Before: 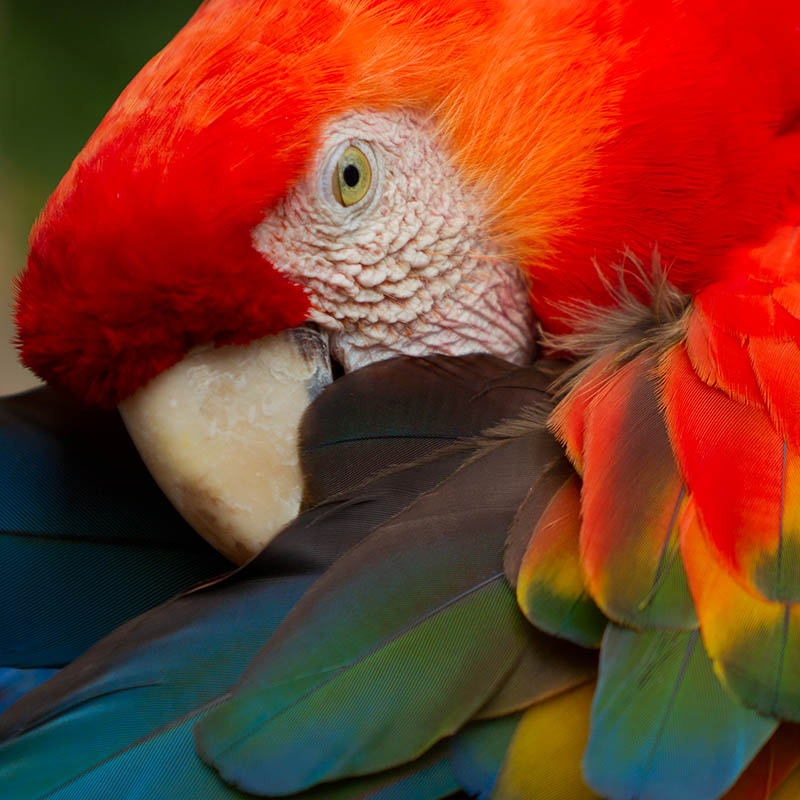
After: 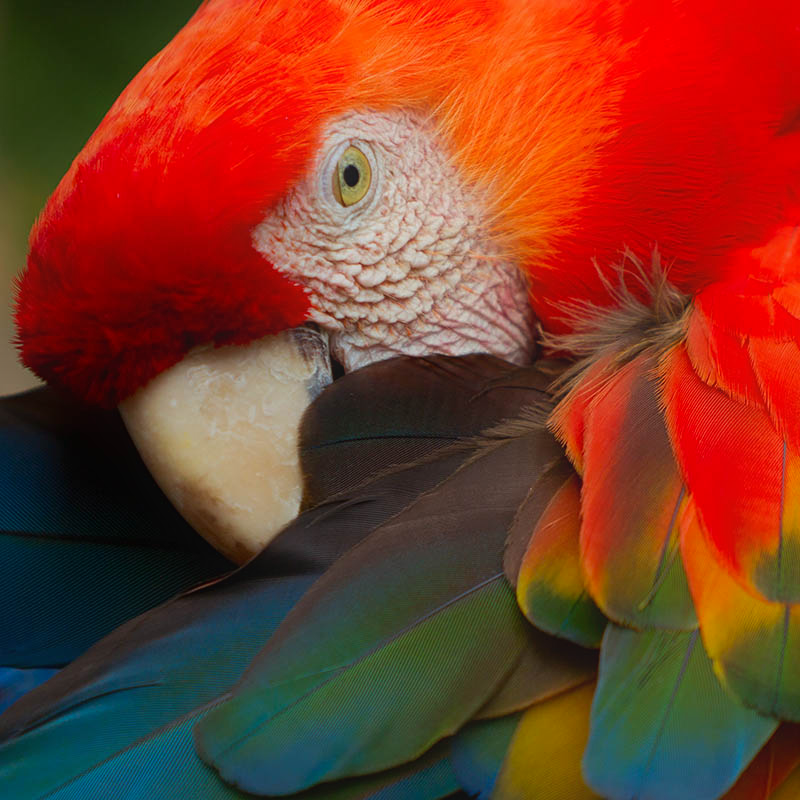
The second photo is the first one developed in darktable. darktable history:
contrast equalizer: y [[0.439, 0.44, 0.442, 0.457, 0.493, 0.498], [0.5 ×6], [0.5 ×6], [0 ×6], [0 ×6]]
